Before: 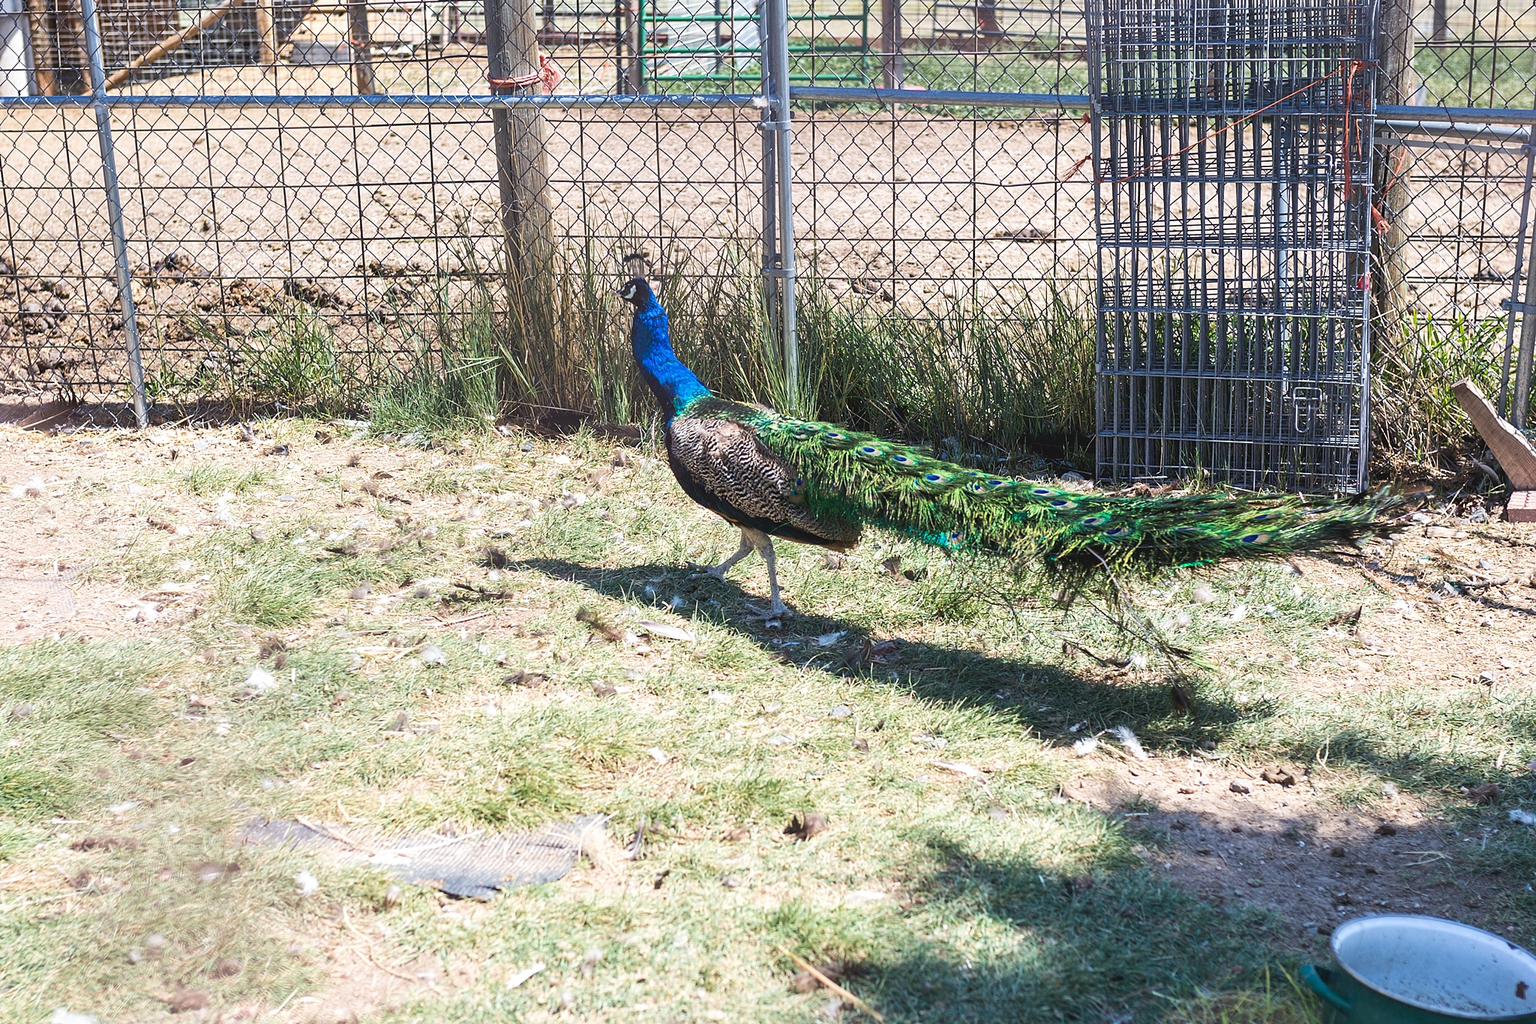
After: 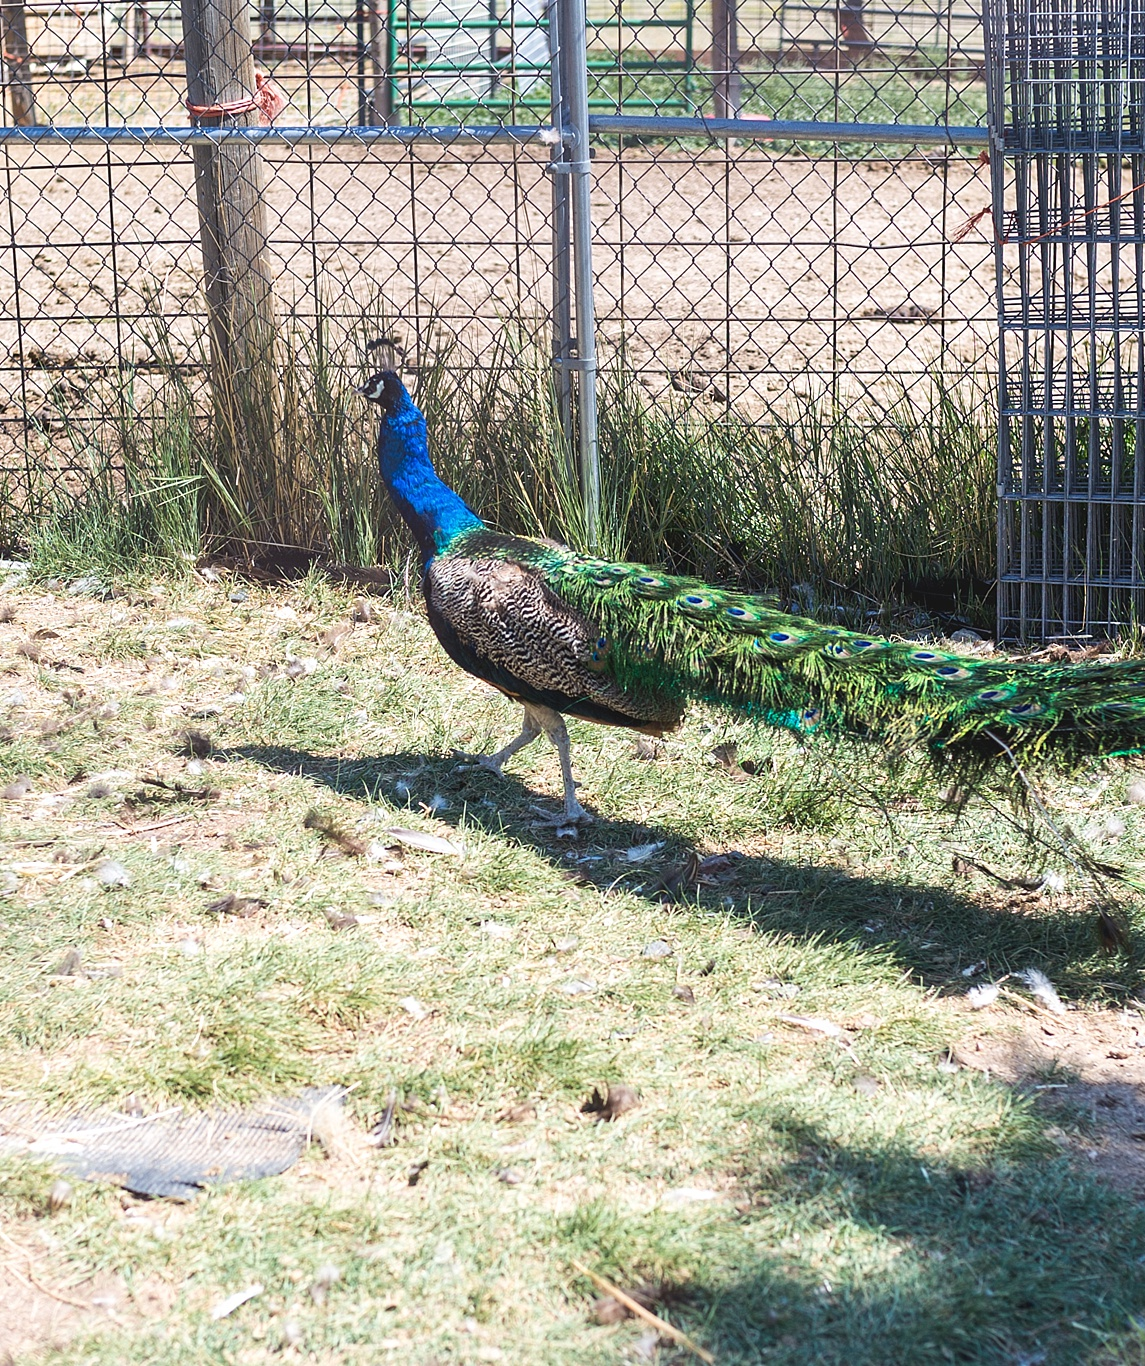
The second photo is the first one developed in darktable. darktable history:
crop and rotate: left 22.663%, right 21.425%
